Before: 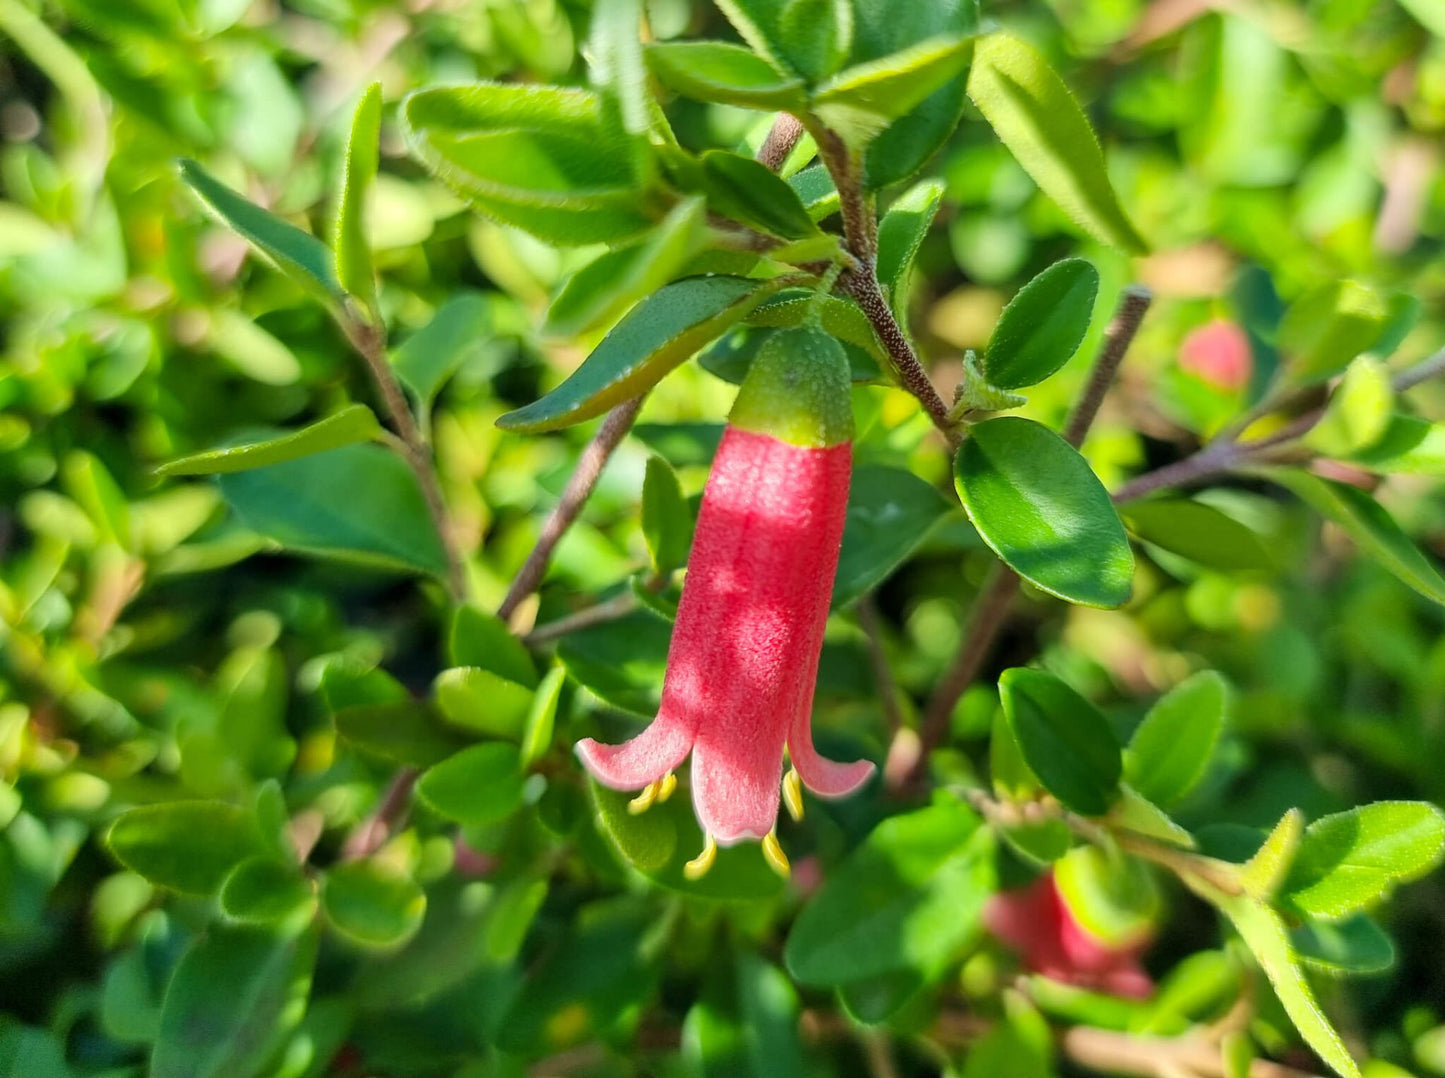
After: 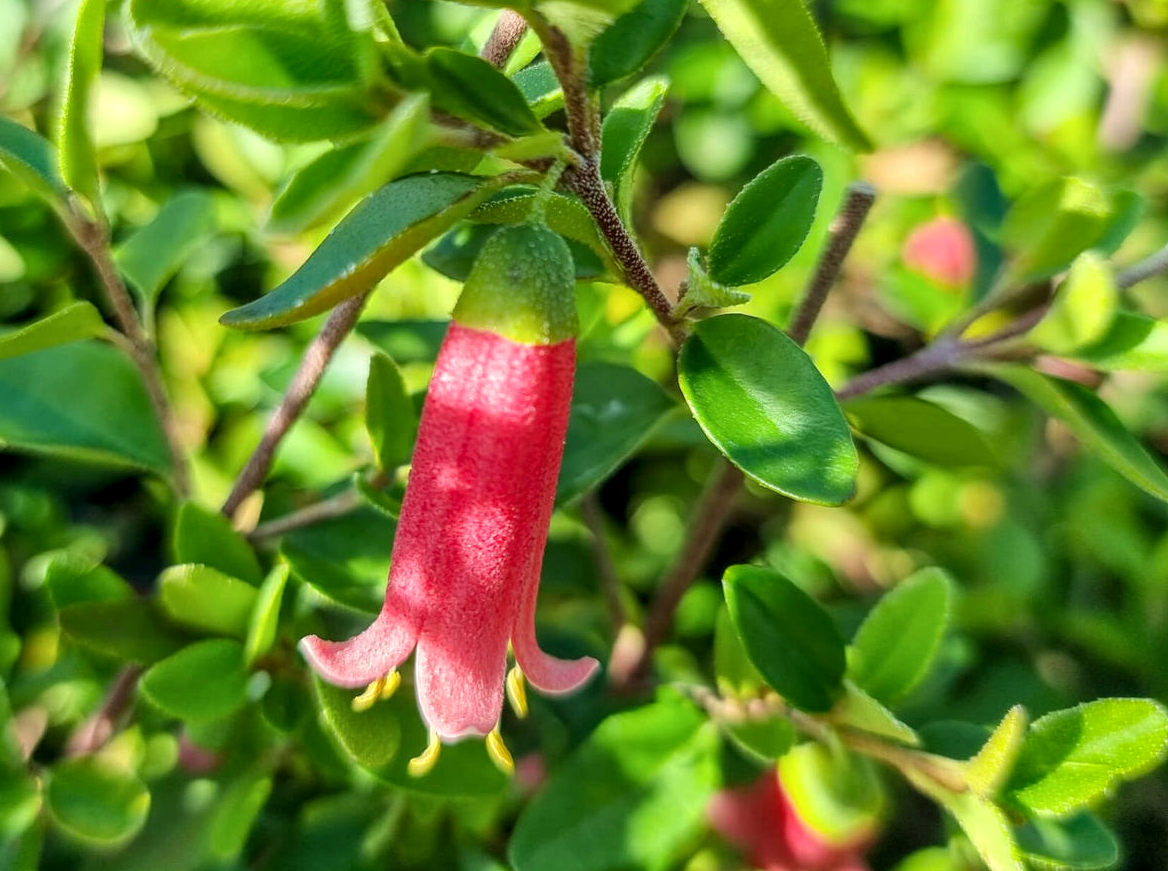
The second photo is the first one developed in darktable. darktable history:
local contrast: on, module defaults
crop: left 19.159%, top 9.58%, bottom 9.58%
